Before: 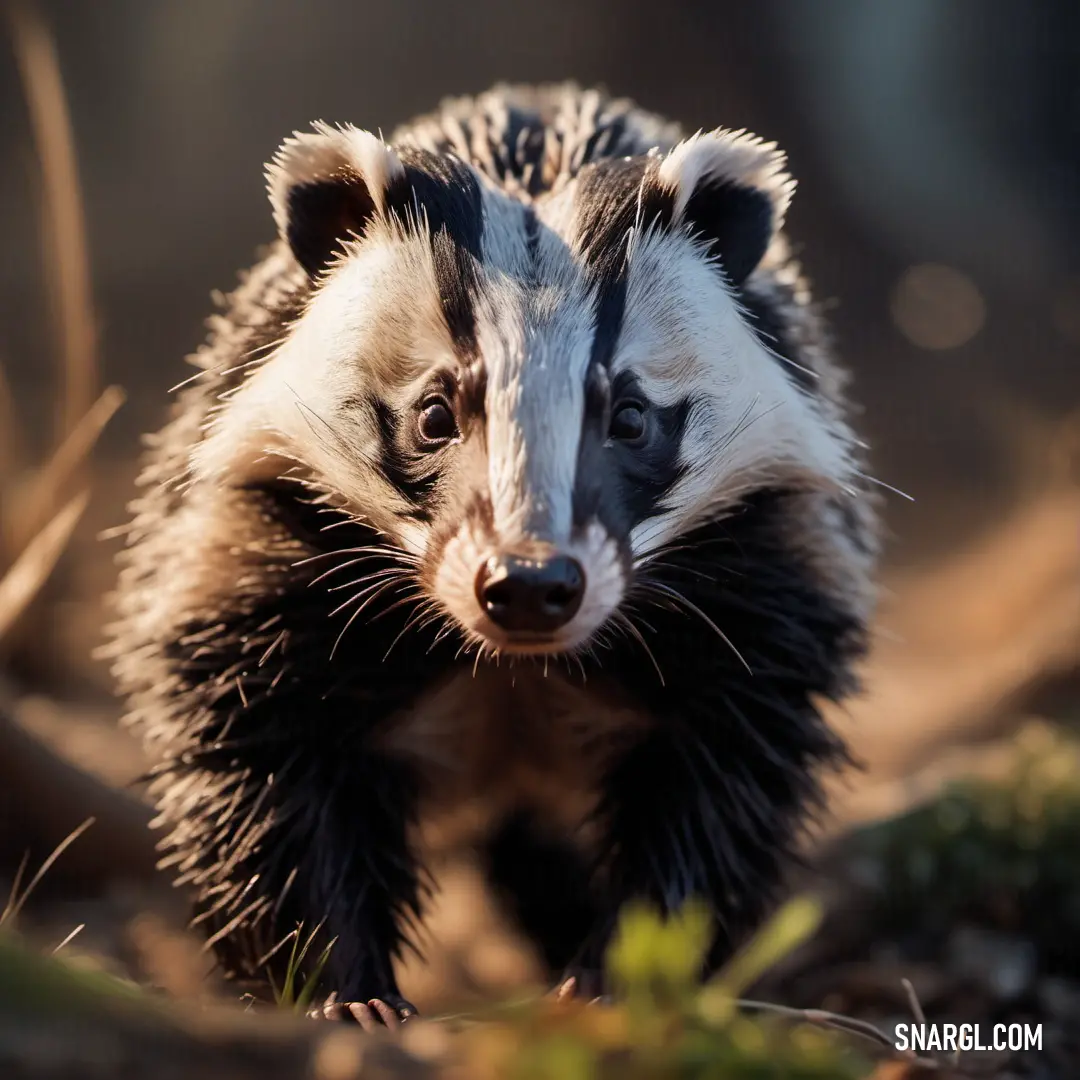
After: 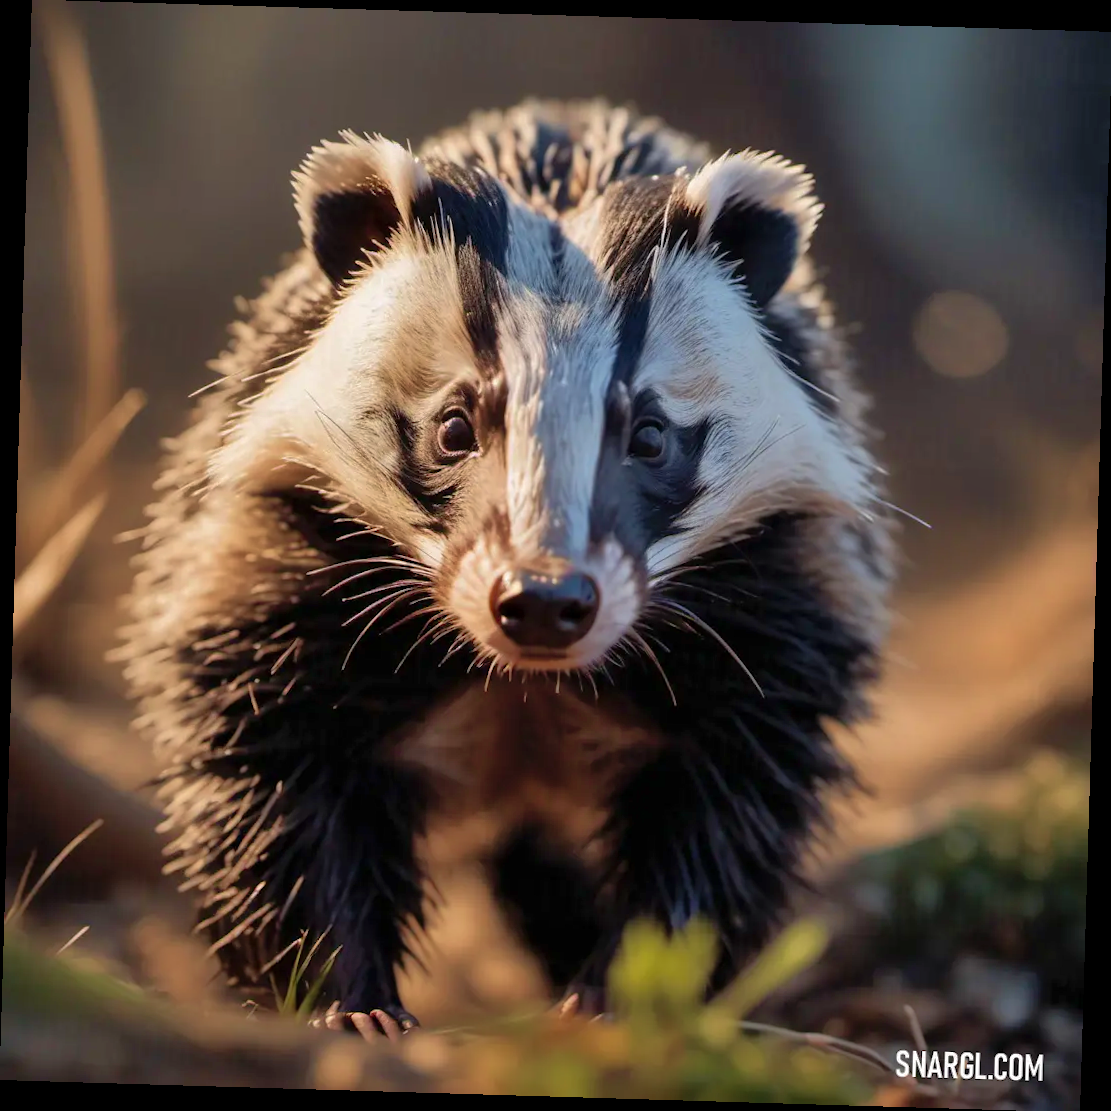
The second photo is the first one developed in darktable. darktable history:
velvia: on, module defaults
rotate and perspective: rotation 1.72°, automatic cropping off
shadows and highlights: on, module defaults
